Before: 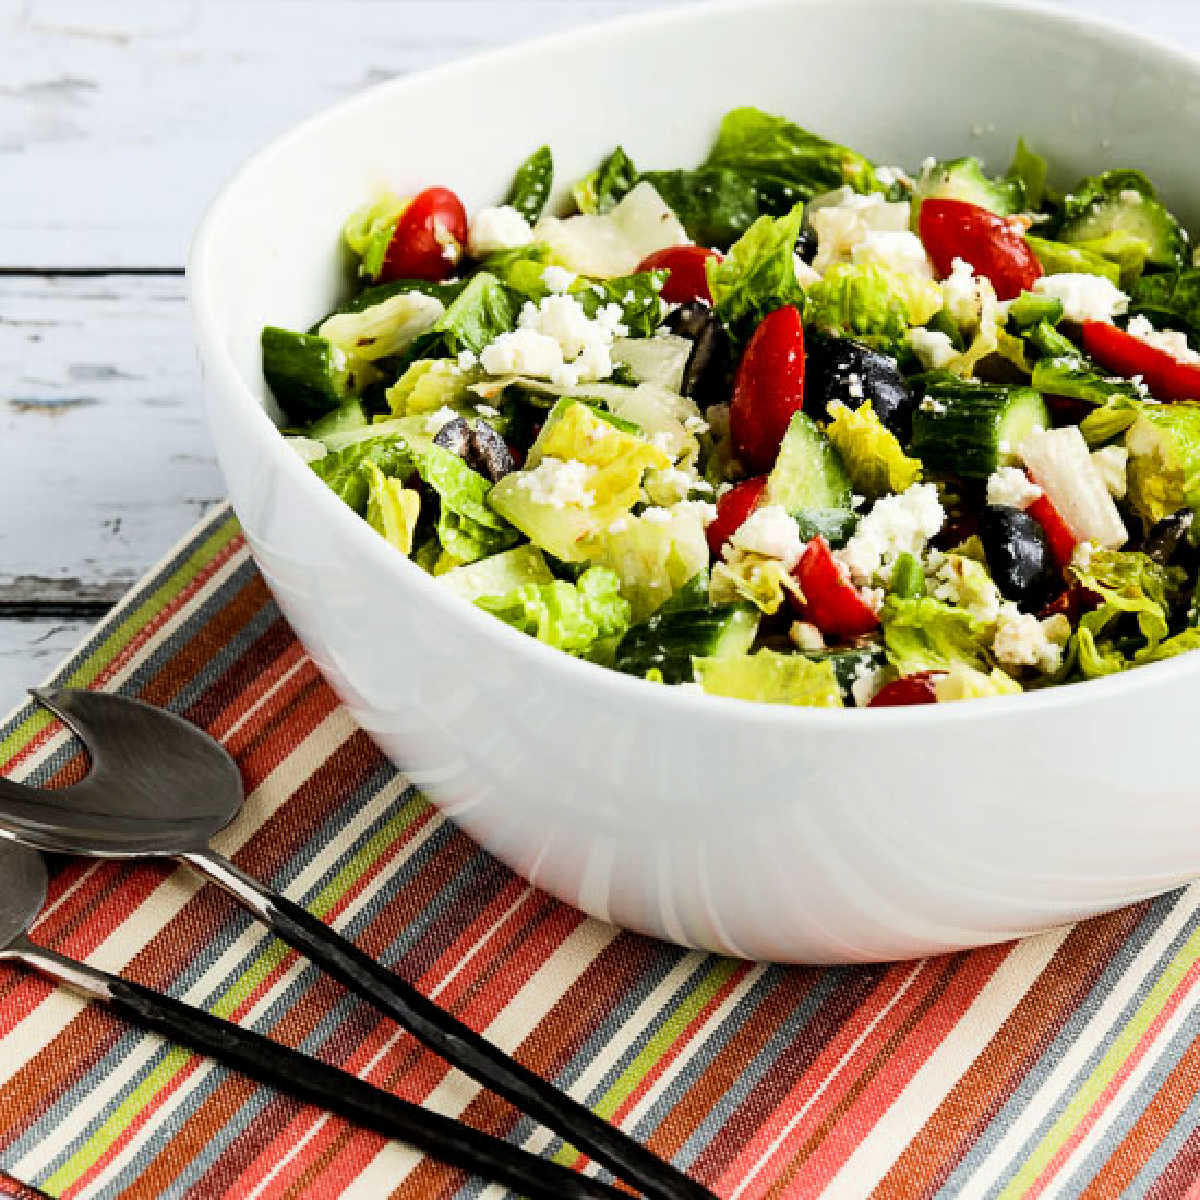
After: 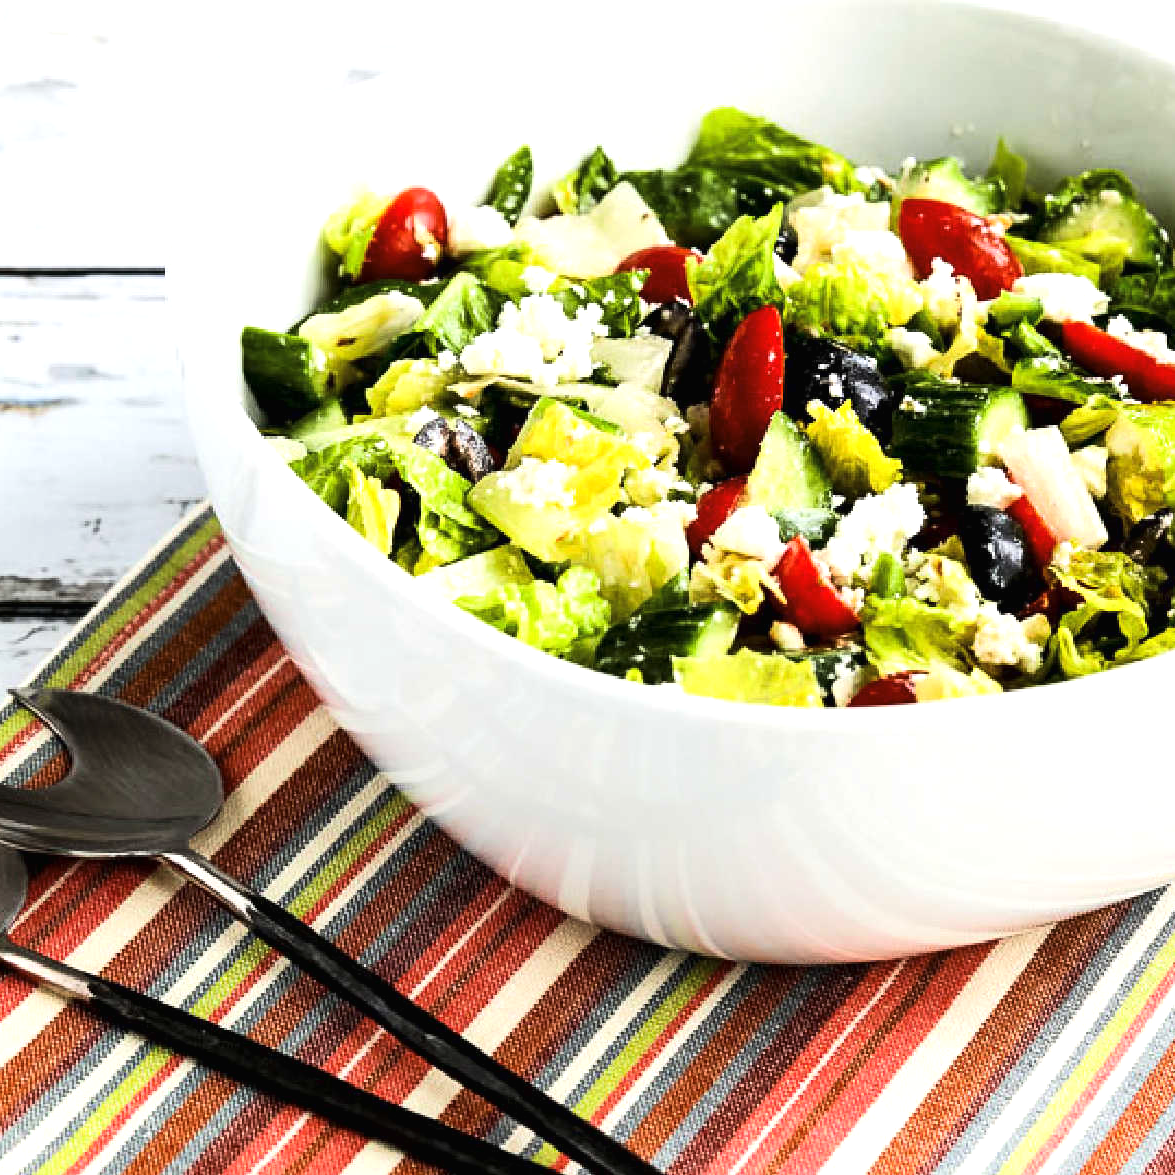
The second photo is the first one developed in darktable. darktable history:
exposure: exposure 0.564 EV, compensate highlight preservation false
tone curve: curves: ch0 [(0.016, 0.011) (0.204, 0.146) (0.515, 0.476) (0.78, 0.795) (1, 0.981)], color space Lab, linked channels, preserve colors none
crop: left 1.743%, right 0.268%, bottom 2.011%
